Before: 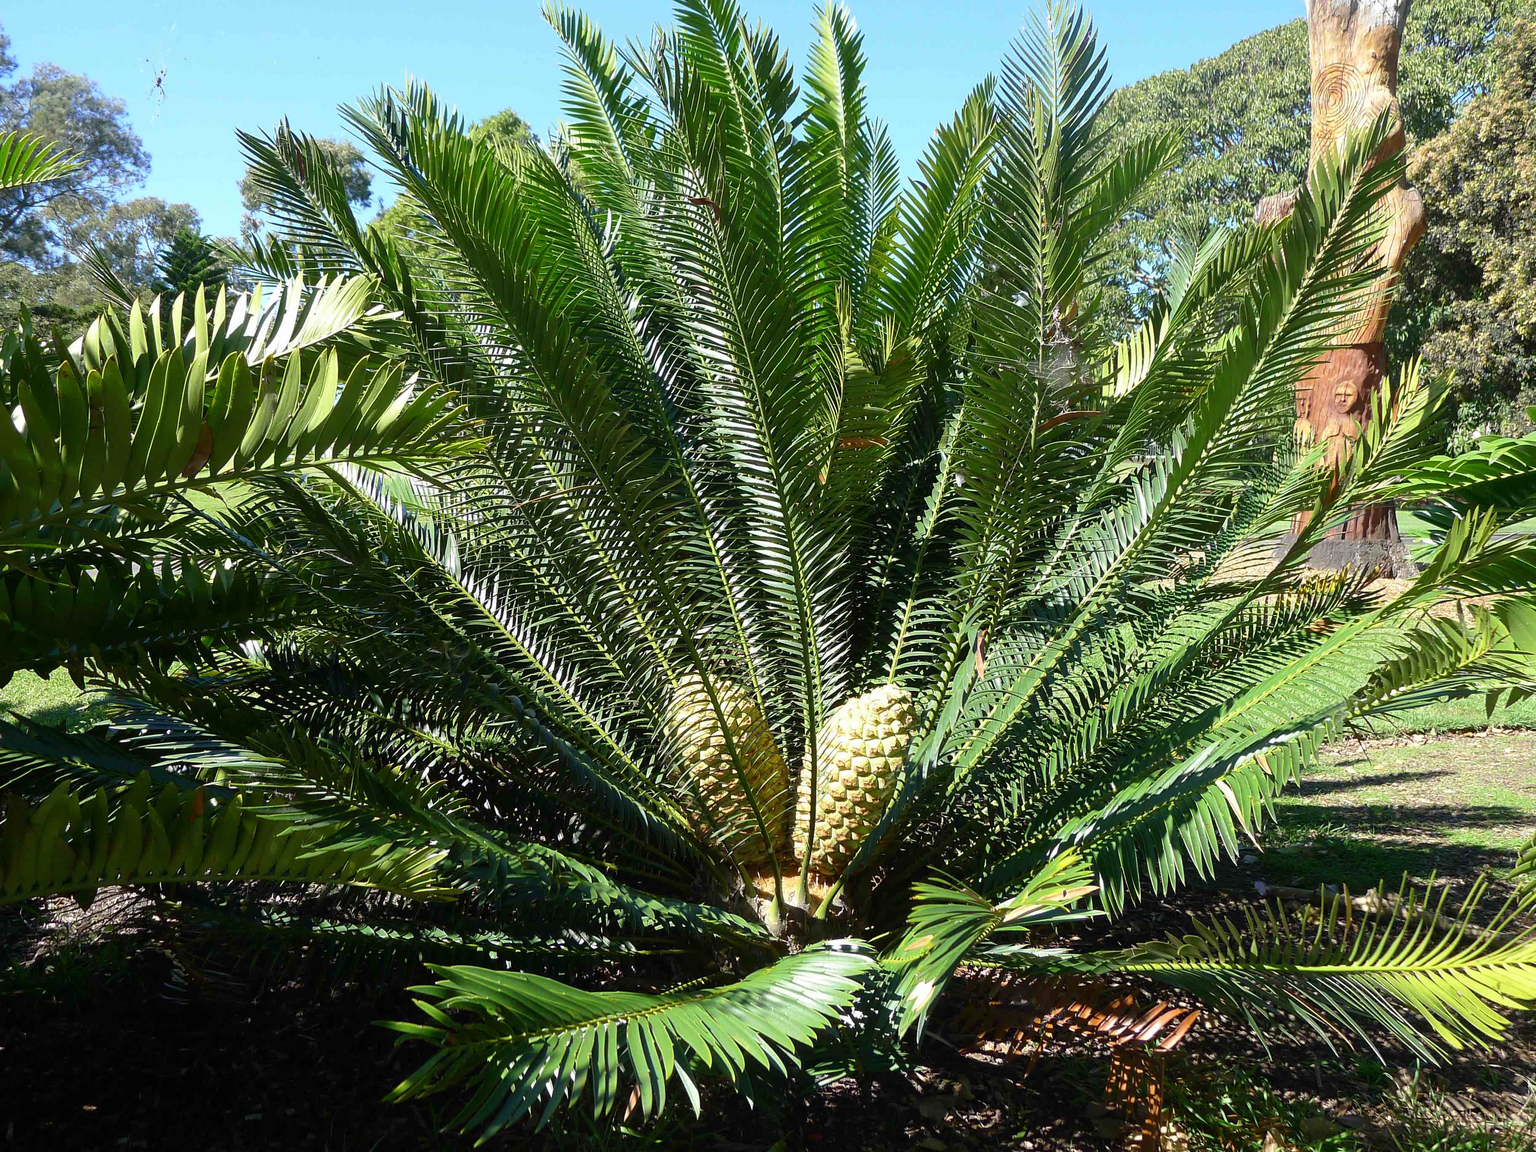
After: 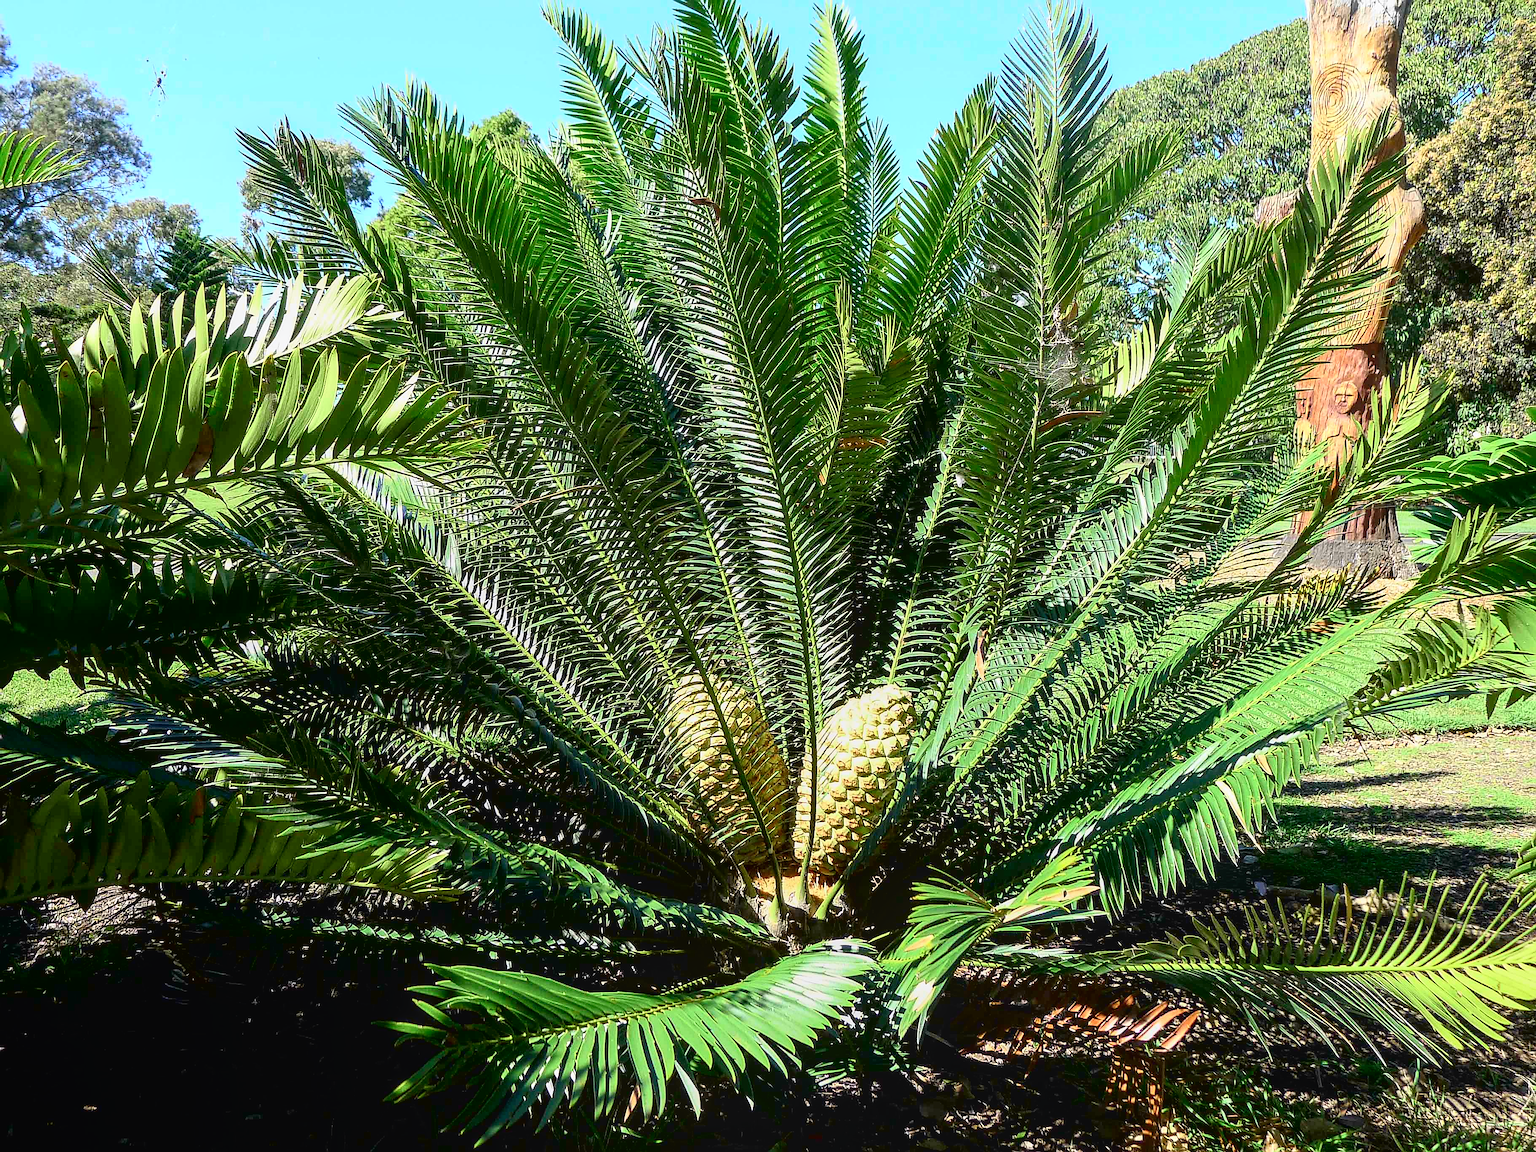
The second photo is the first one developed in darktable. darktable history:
tone curve: curves: ch0 [(0, 0.013) (0.054, 0.018) (0.205, 0.191) (0.289, 0.292) (0.39, 0.424) (0.493, 0.551) (0.647, 0.752) (0.778, 0.895) (1, 0.998)]; ch1 [(0, 0) (0.385, 0.343) (0.439, 0.415) (0.494, 0.495) (0.501, 0.501) (0.51, 0.509) (0.54, 0.546) (0.586, 0.606) (0.66, 0.701) (0.783, 0.804) (1, 1)]; ch2 [(0, 0) (0.32, 0.281) (0.403, 0.399) (0.441, 0.428) (0.47, 0.469) (0.498, 0.496) (0.524, 0.538) (0.566, 0.579) (0.633, 0.665) (0.7, 0.711) (1, 1)], color space Lab, independent channels, preserve colors none
local contrast: on, module defaults
sharpen: radius 1.4, amount 1.25, threshold 0.7
